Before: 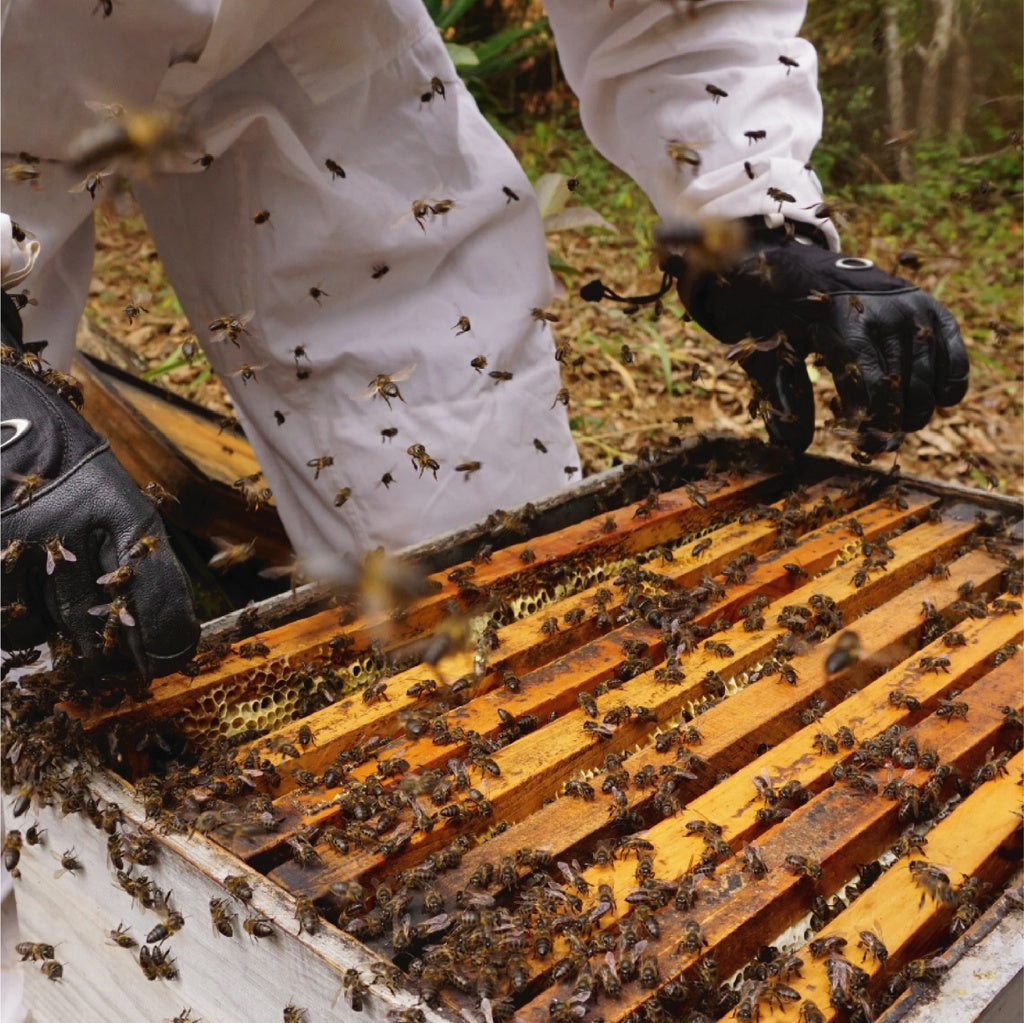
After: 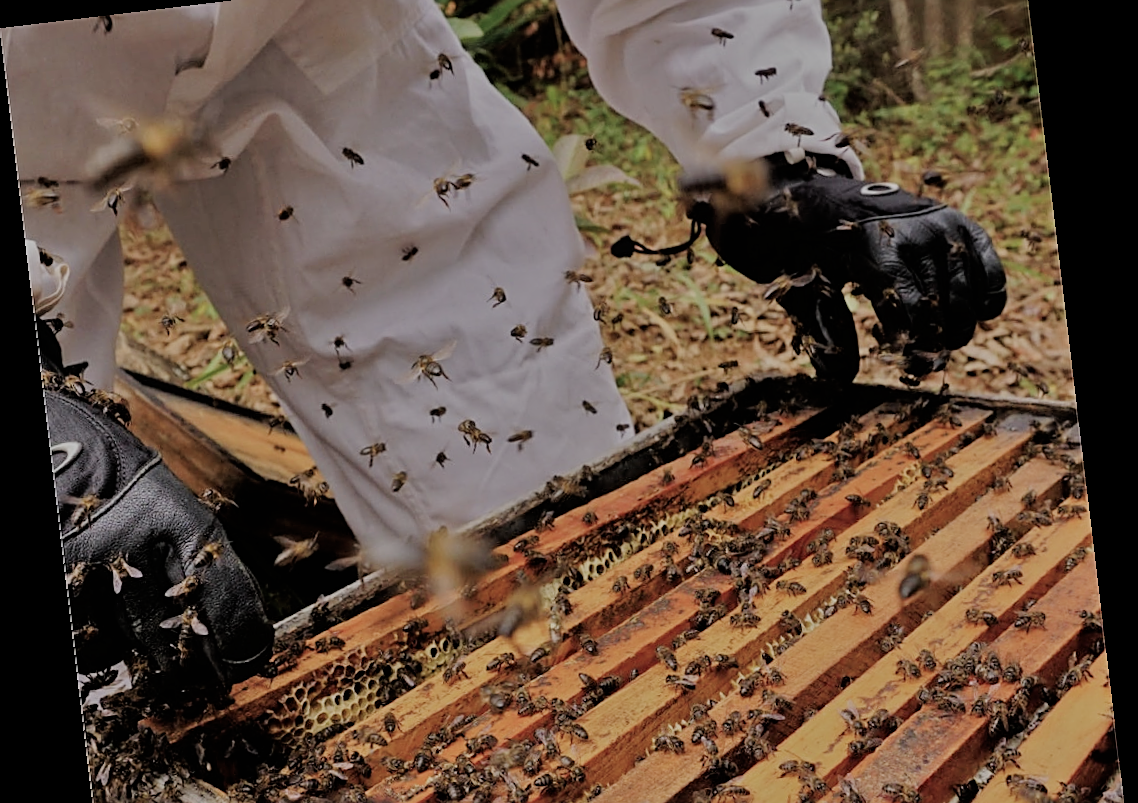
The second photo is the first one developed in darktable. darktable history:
filmic rgb: black relative exposure -7.32 EV, white relative exposure 5.09 EV, hardness 3.2
color balance: input saturation 80.07%
shadows and highlights: radius 121.13, shadows 21.4, white point adjustment -9.72, highlights -14.39, soften with gaussian
exposure: black level correction 0, exposure -0.721 EV, compensate highlight preservation false
rotate and perspective: rotation -6.83°, automatic cropping off
sharpen: amount 0.575
crop and rotate: top 8.293%, bottom 20.996%
tone equalizer: -7 EV 0.15 EV, -6 EV 0.6 EV, -5 EV 1.15 EV, -4 EV 1.33 EV, -3 EV 1.15 EV, -2 EV 0.6 EV, -1 EV 0.15 EV, mask exposure compensation -0.5 EV
